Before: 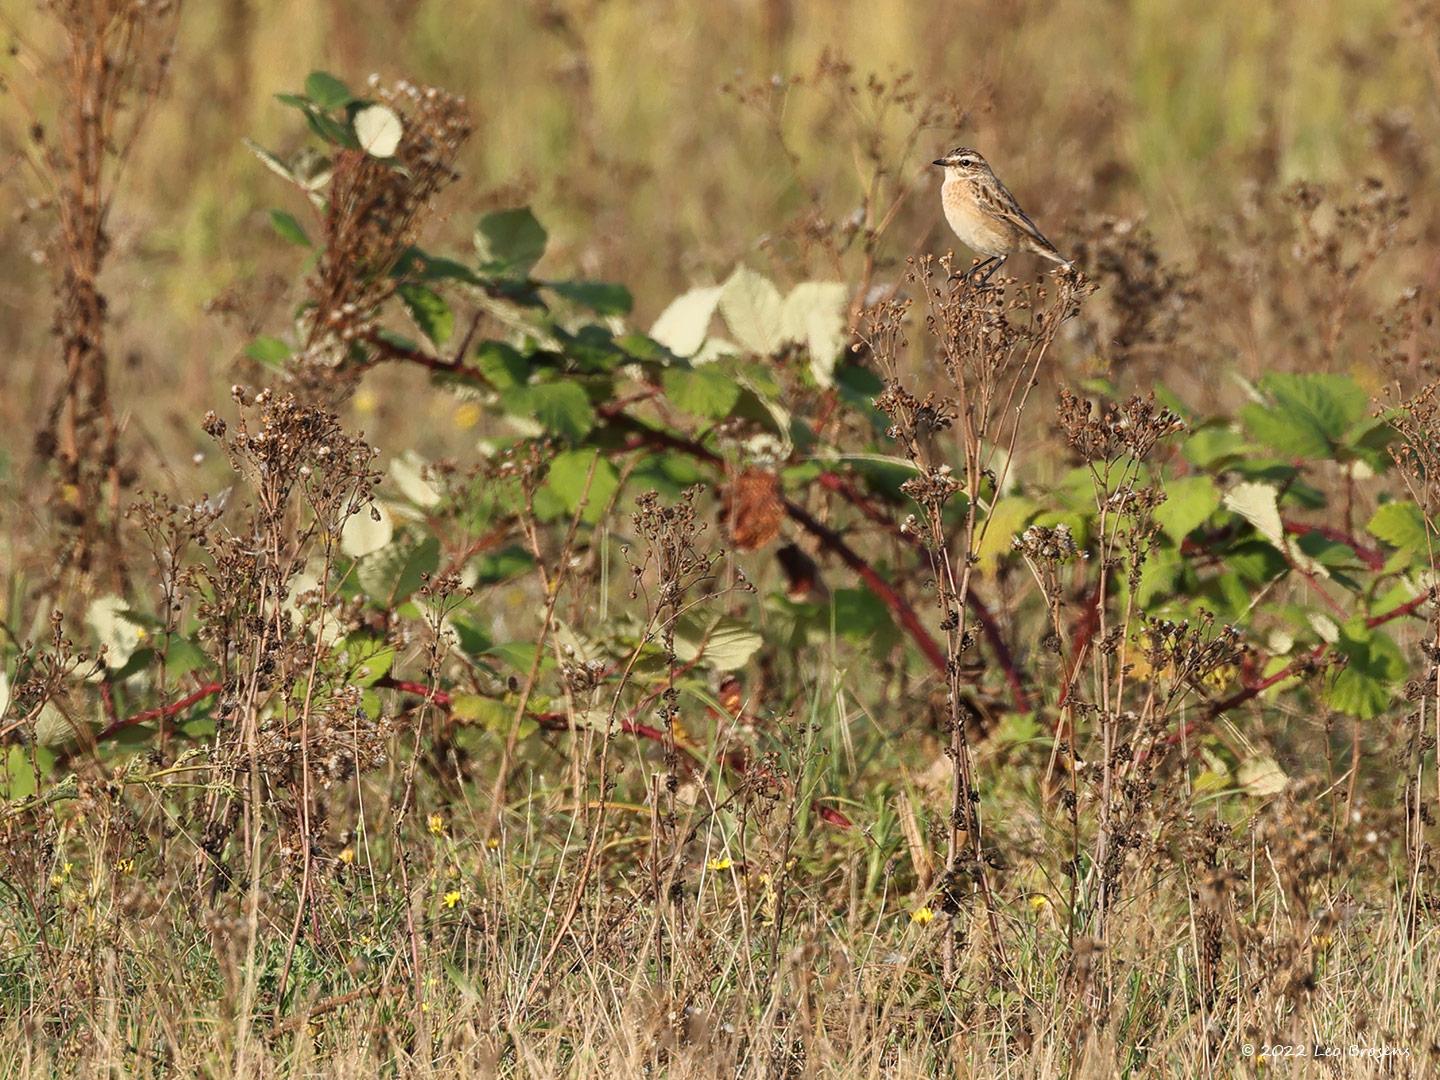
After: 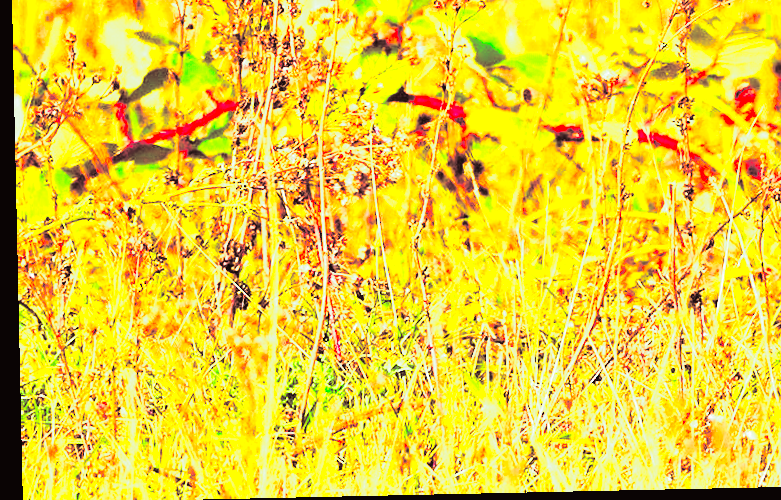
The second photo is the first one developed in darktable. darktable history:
color correction: highlights a* 1.59, highlights b* -1.7, saturation 2.48
exposure: exposure 2.25 EV, compensate highlight preservation false
contrast brightness saturation: contrast 0.12, brightness -0.12, saturation 0.2
crop and rotate: top 54.778%, right 46.61%, bottom 0.159%
rotate and perspective: rotation -1.24°, automatic cropping off
tone curve: curves: ch0 [(0, 0.016) (0.11, 0.039) (0.259, 0.235) (0.383, 0.437) (0.499, 0.597) (0.733, 0.867) (0.843, 0.948) (1, 1)], color space Lab, linked channels, preserve colors none
split-toning: shadows › saturation 0.3, highlights › hue 180°, highlights › saturation 0.3, compress 0%
velvia: strength 51%, mid-tones bias 0.51
